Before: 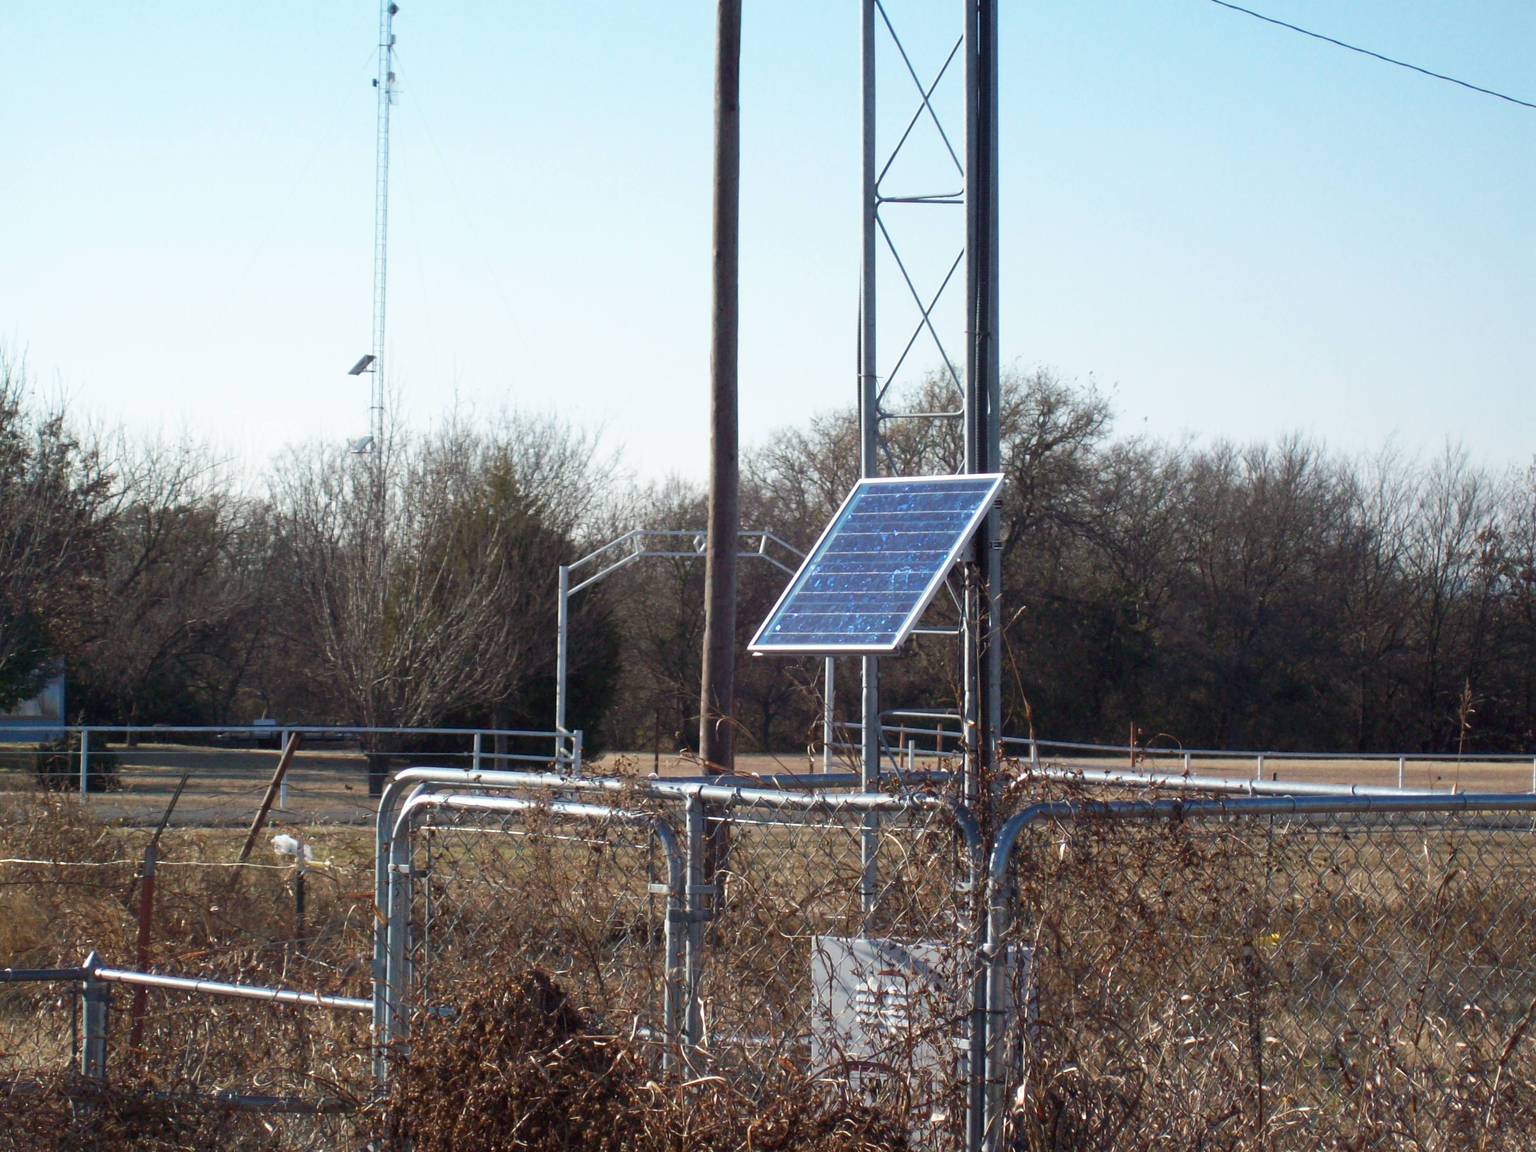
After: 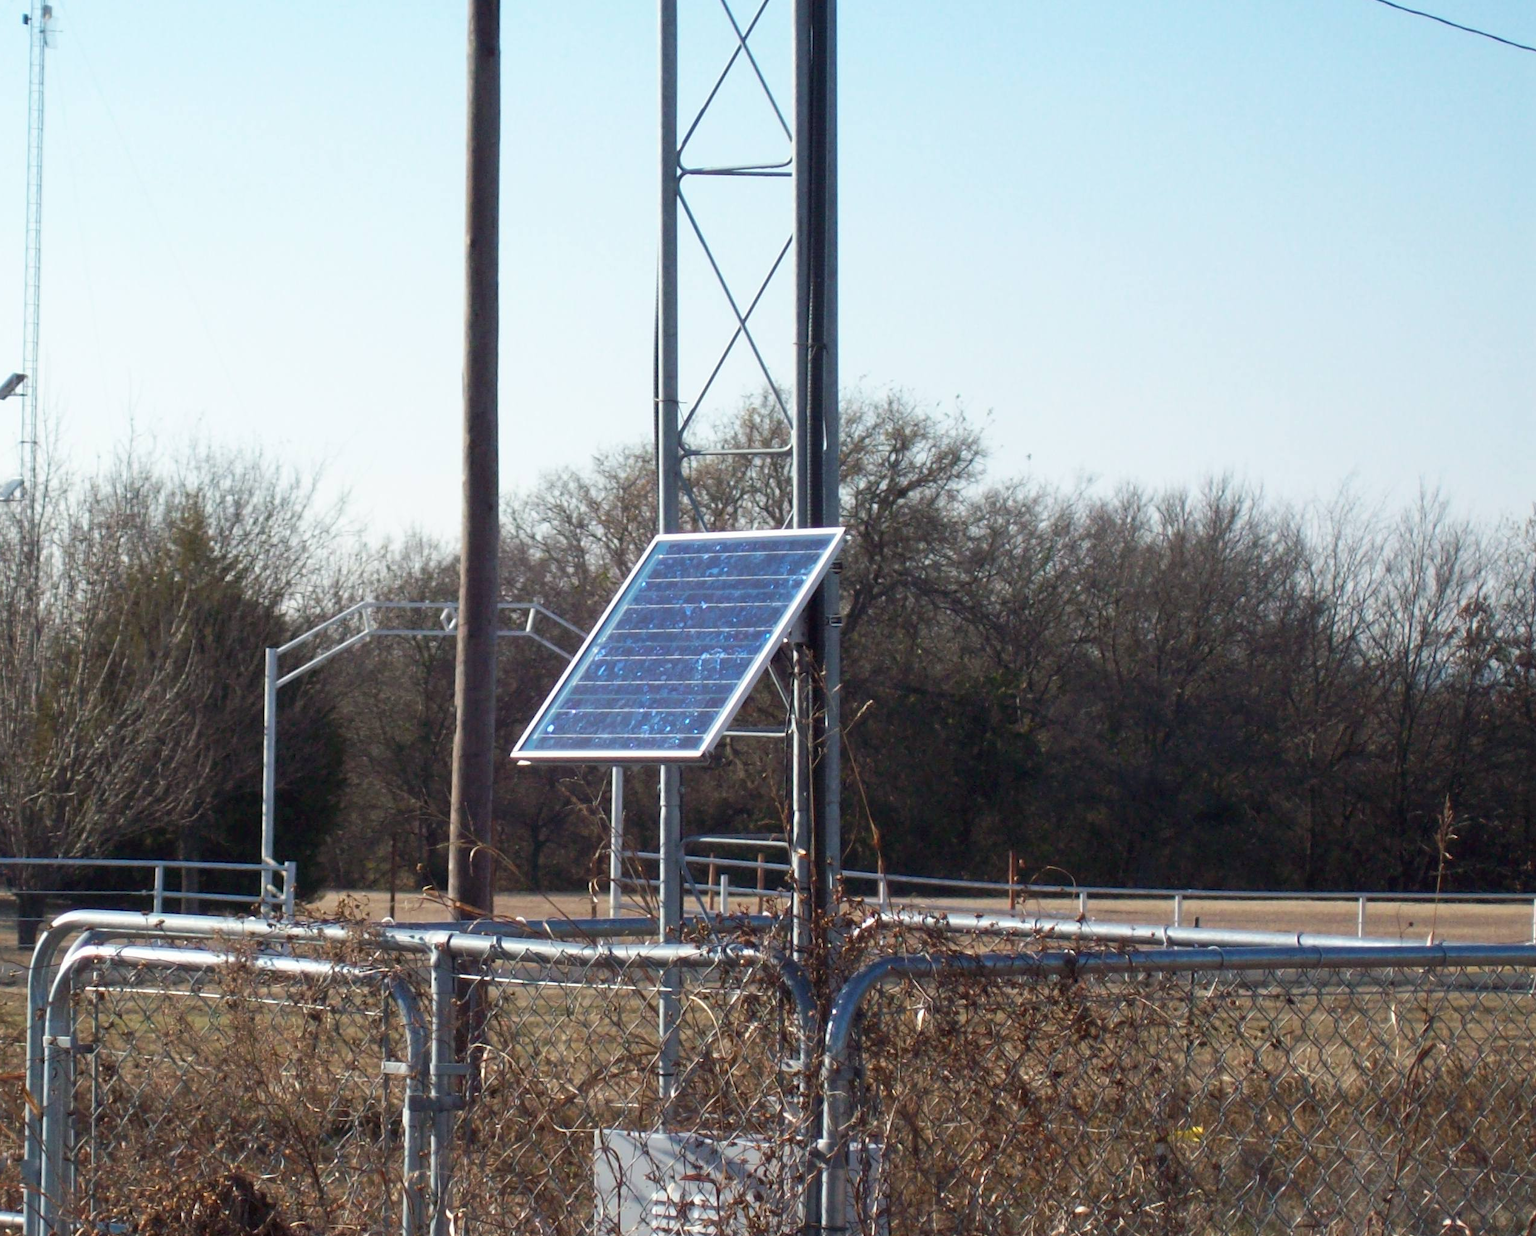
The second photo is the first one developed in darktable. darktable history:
crop: left 23.133%, top 5.917%, bottom 11.569%
